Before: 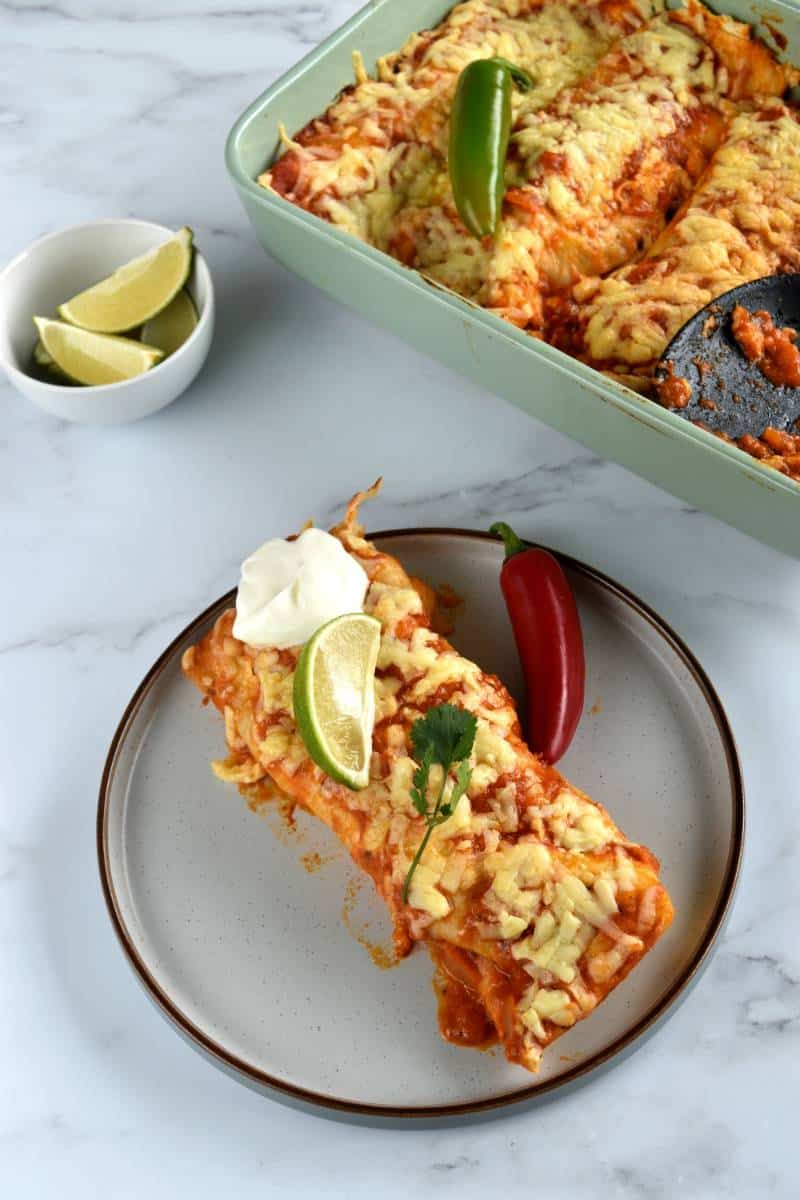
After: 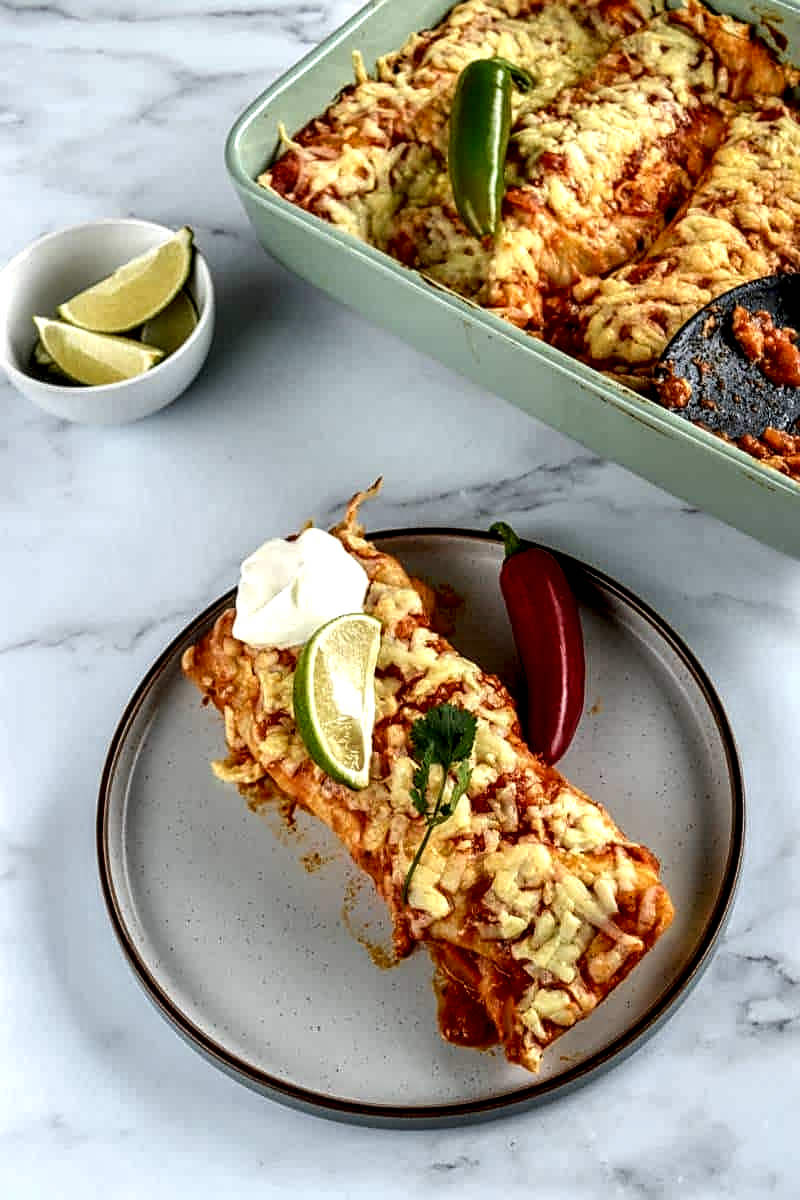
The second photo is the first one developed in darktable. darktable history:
sharpen: on, module defaults
local contrast: highlights 19%, detail 186%
